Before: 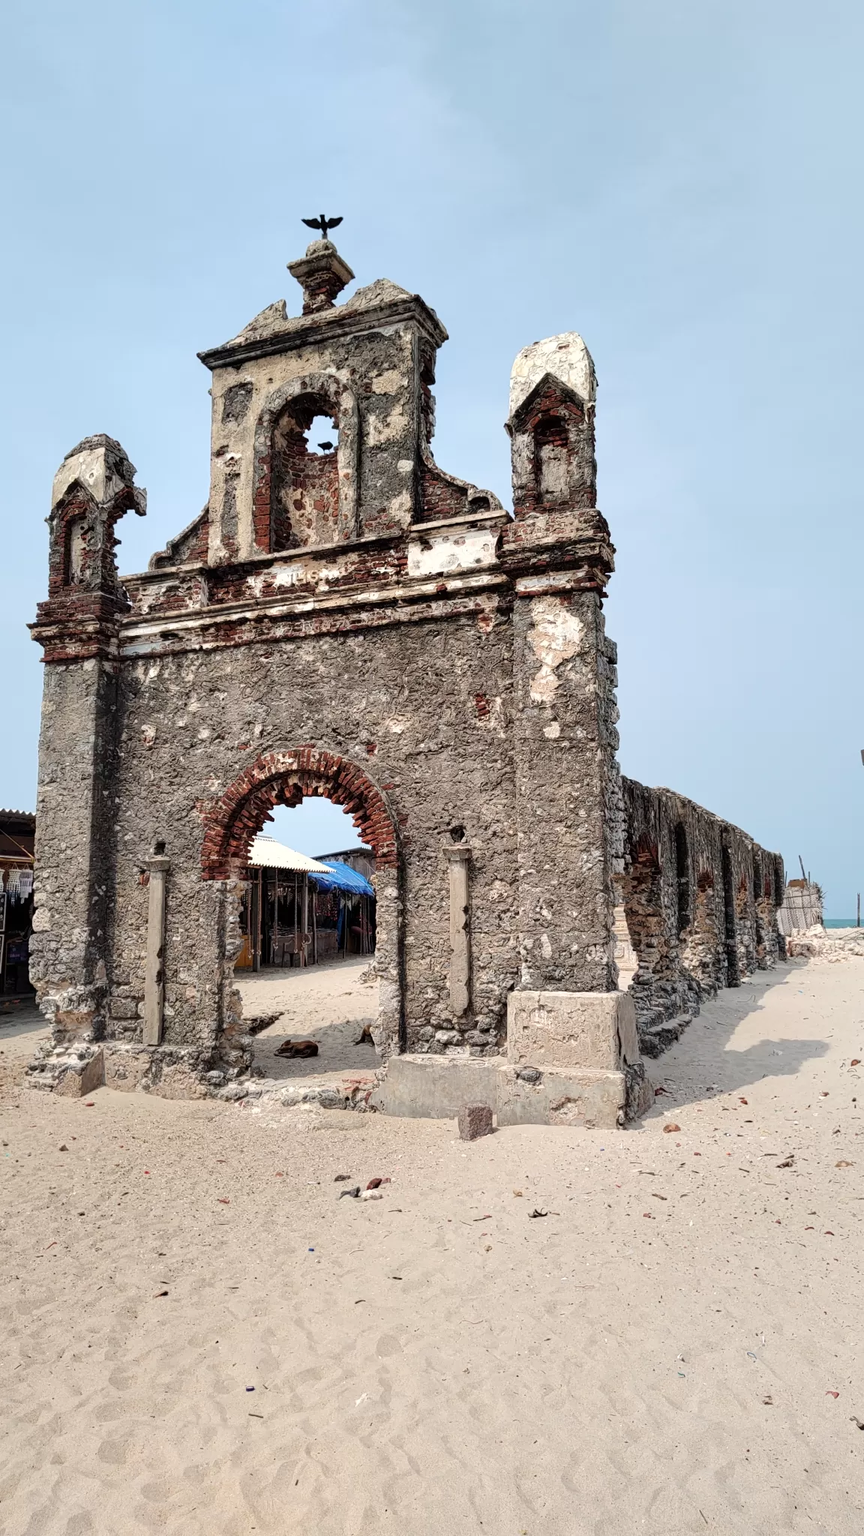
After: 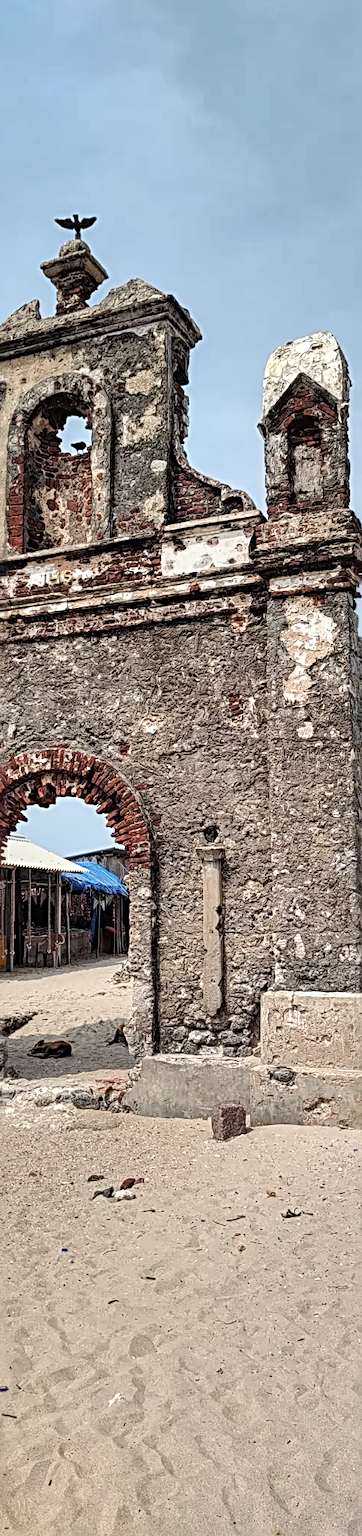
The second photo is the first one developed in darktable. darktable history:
shadows and highlights: soften with gaussian
local contrast: on, module defaults
sharpen: radius 3.99
crop: left 28.562%, right 29.473%
tone equalizer: edges refinement/feathering 500, mask exposure compensation -1.57 EV, preserve details no
